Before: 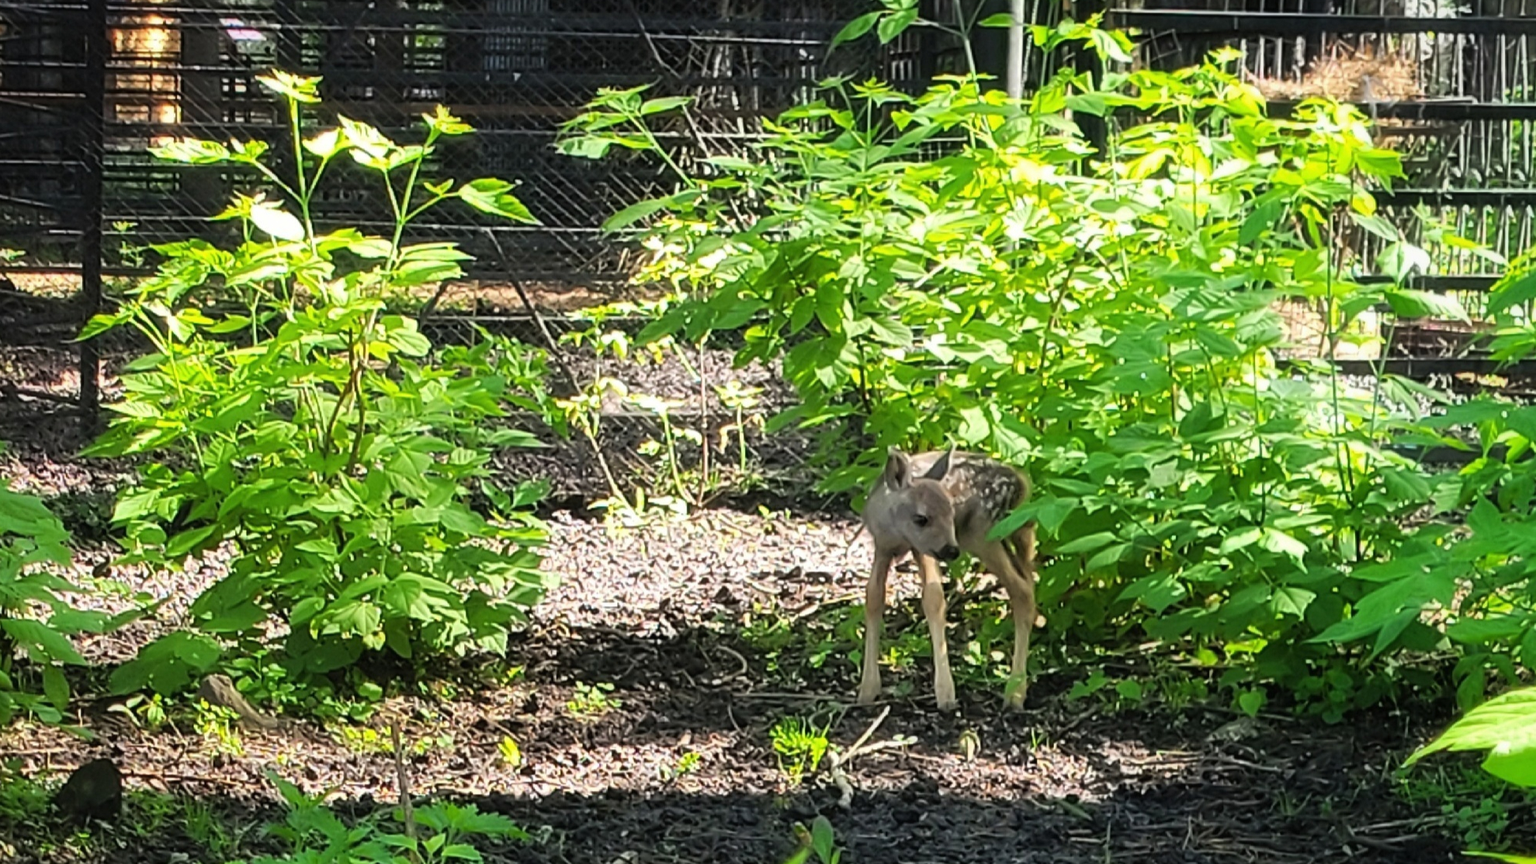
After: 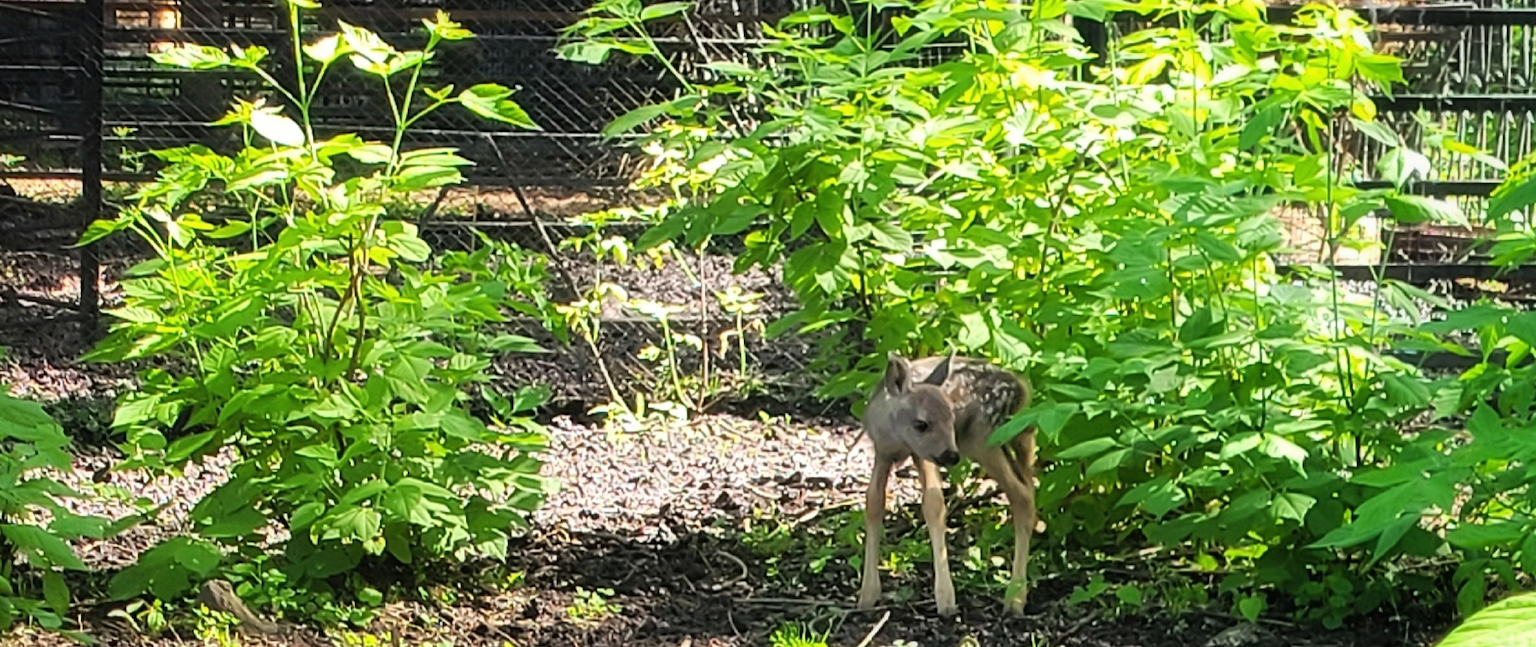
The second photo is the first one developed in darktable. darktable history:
crop: top 11.046%, bottom 13.956%
